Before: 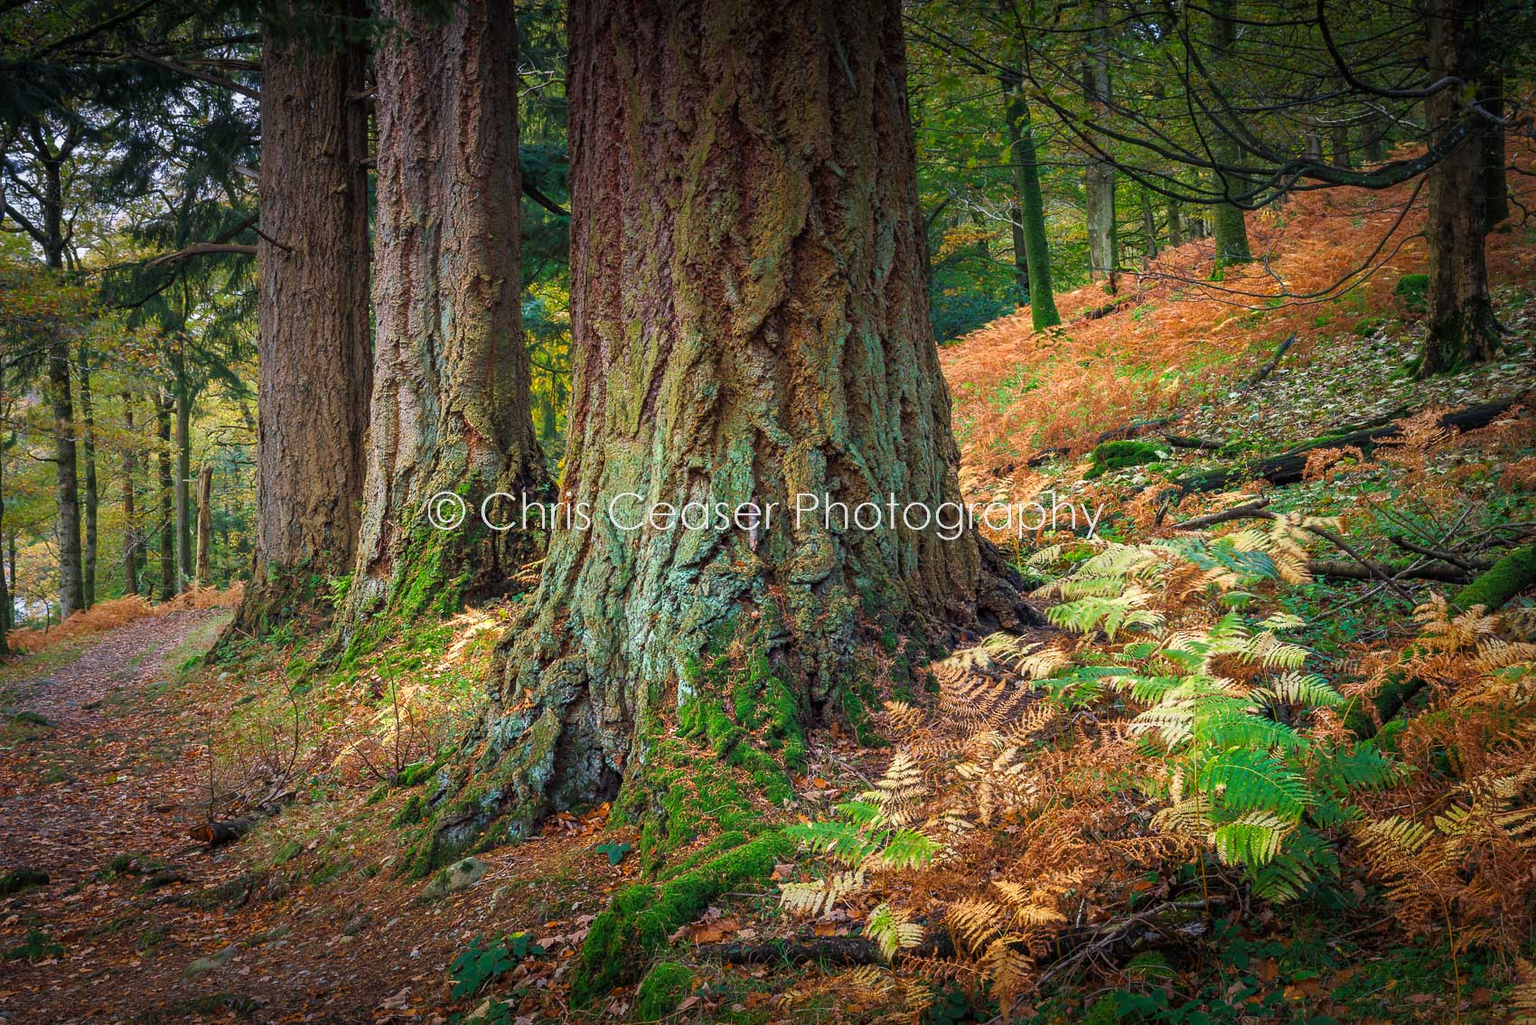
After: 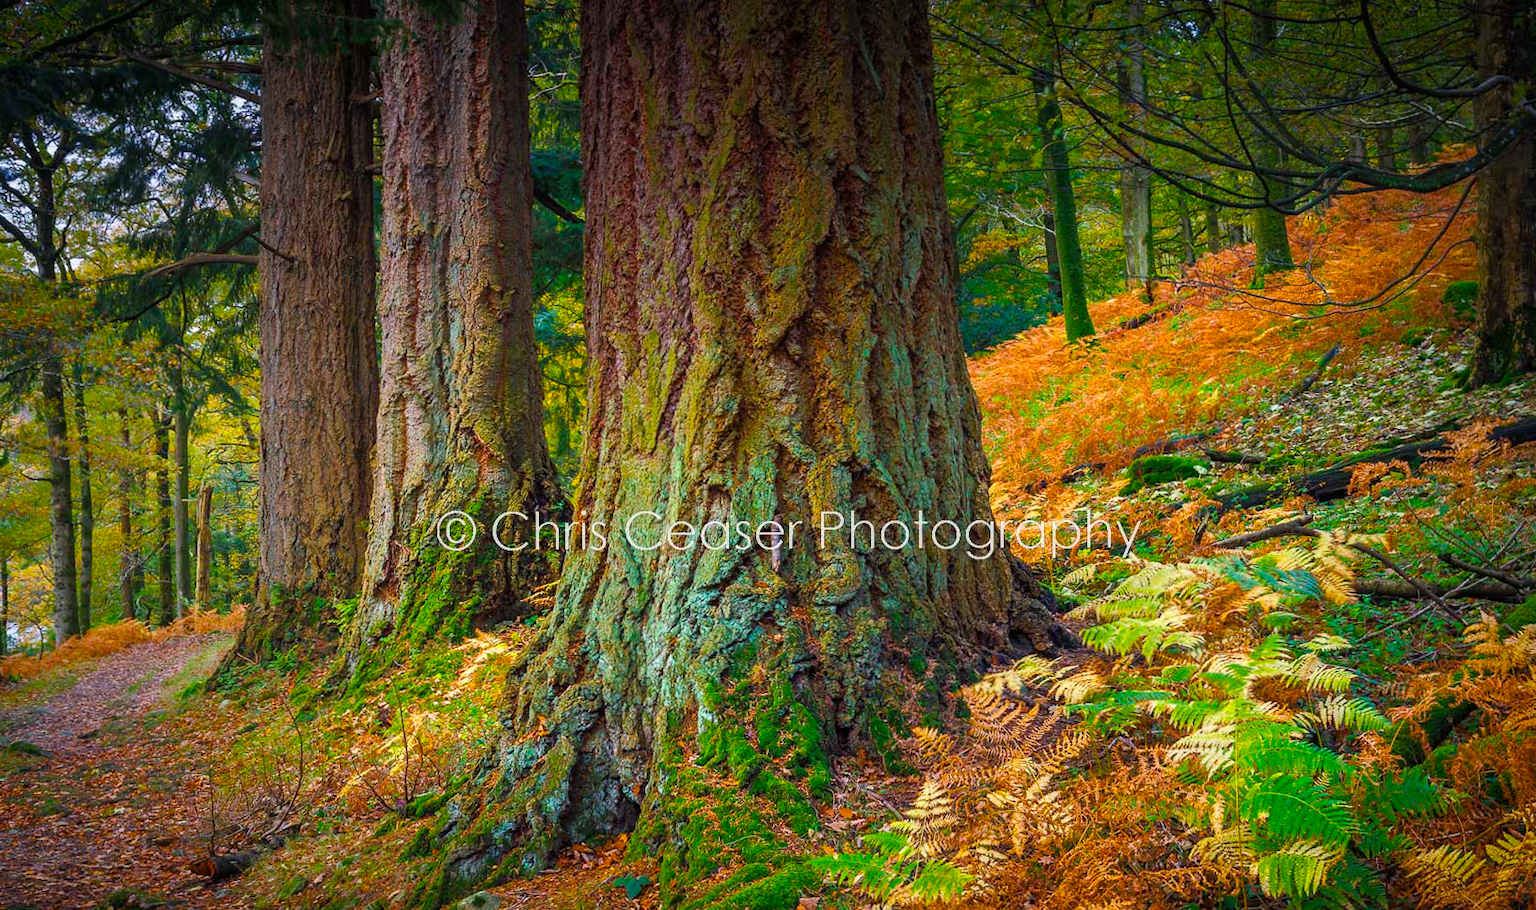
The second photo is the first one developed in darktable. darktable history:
crop and rotate: angle 0.2°, left 0.275%, right 3.127%, bottom 14.18%
color balance rgb: linear chroma grading › global chroma 15%, perceptual saturation grading › global saturation 30%
